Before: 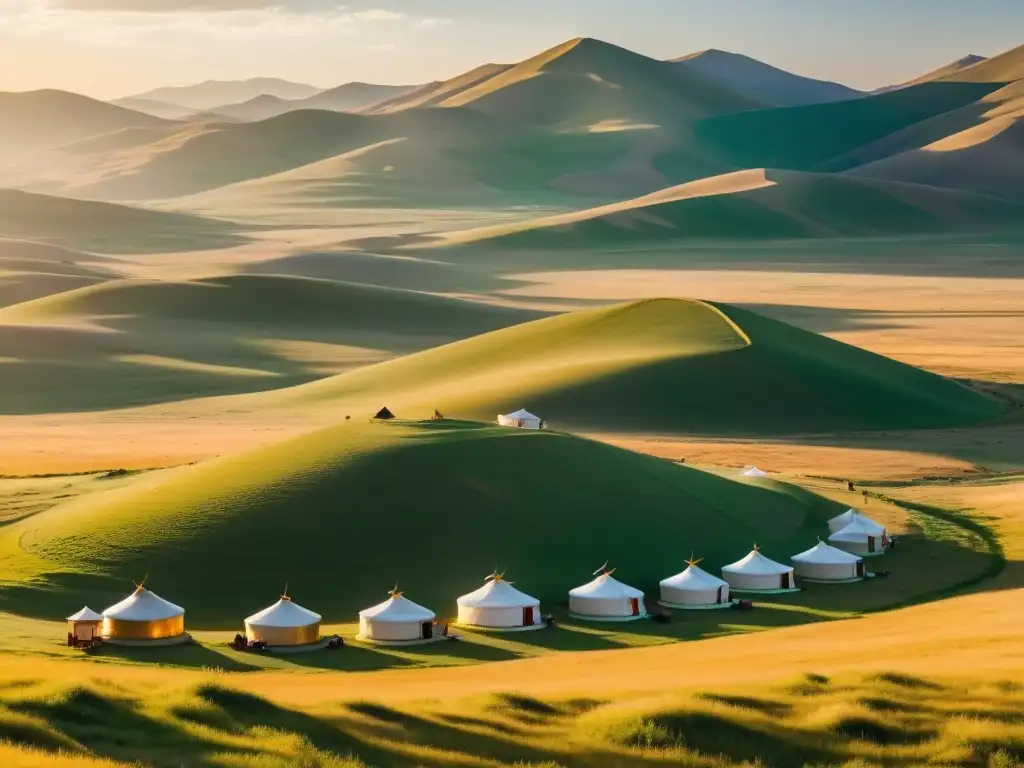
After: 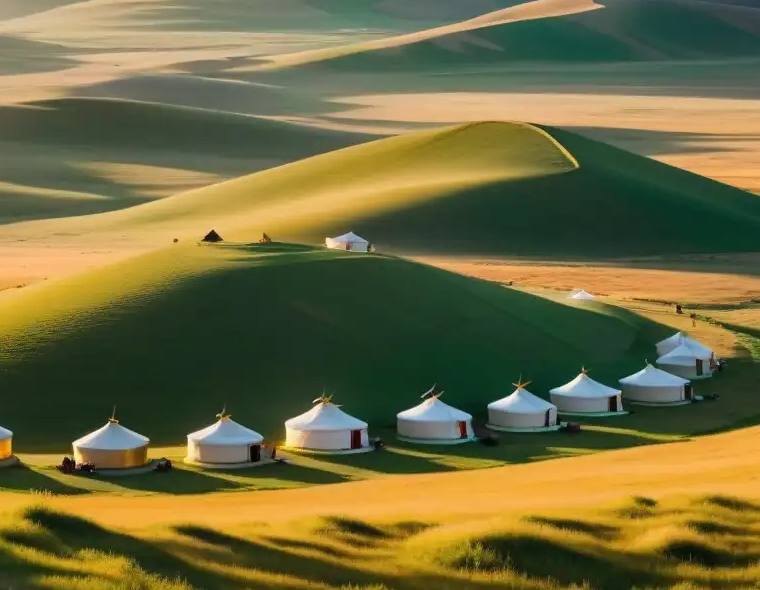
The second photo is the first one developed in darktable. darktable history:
crop: left 16.851%, top 23.075%, right 8.919%
